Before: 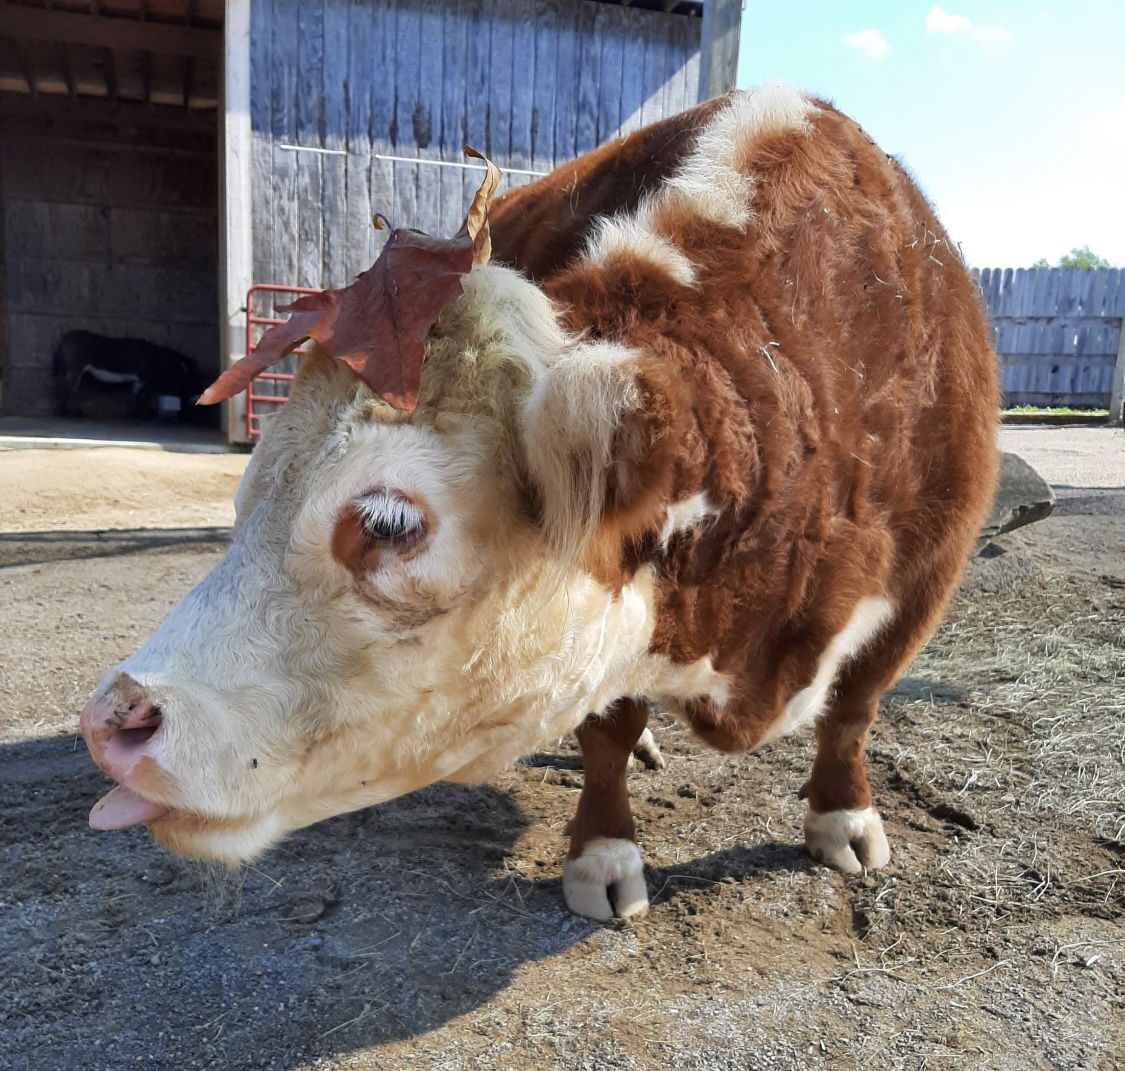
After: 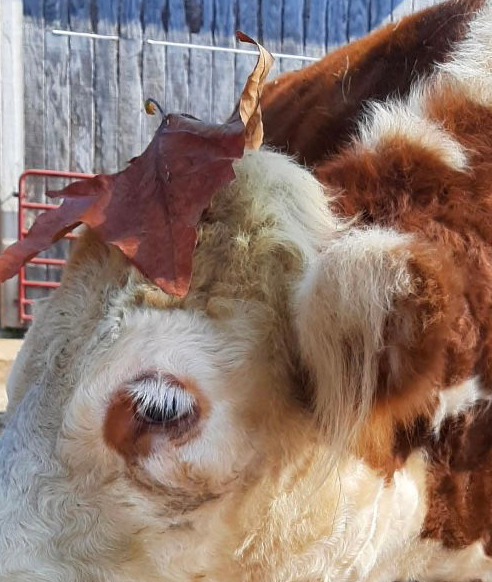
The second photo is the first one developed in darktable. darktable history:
crop: left 20.287%, top 10.826%, right 35.904%, bottom 34.772%
